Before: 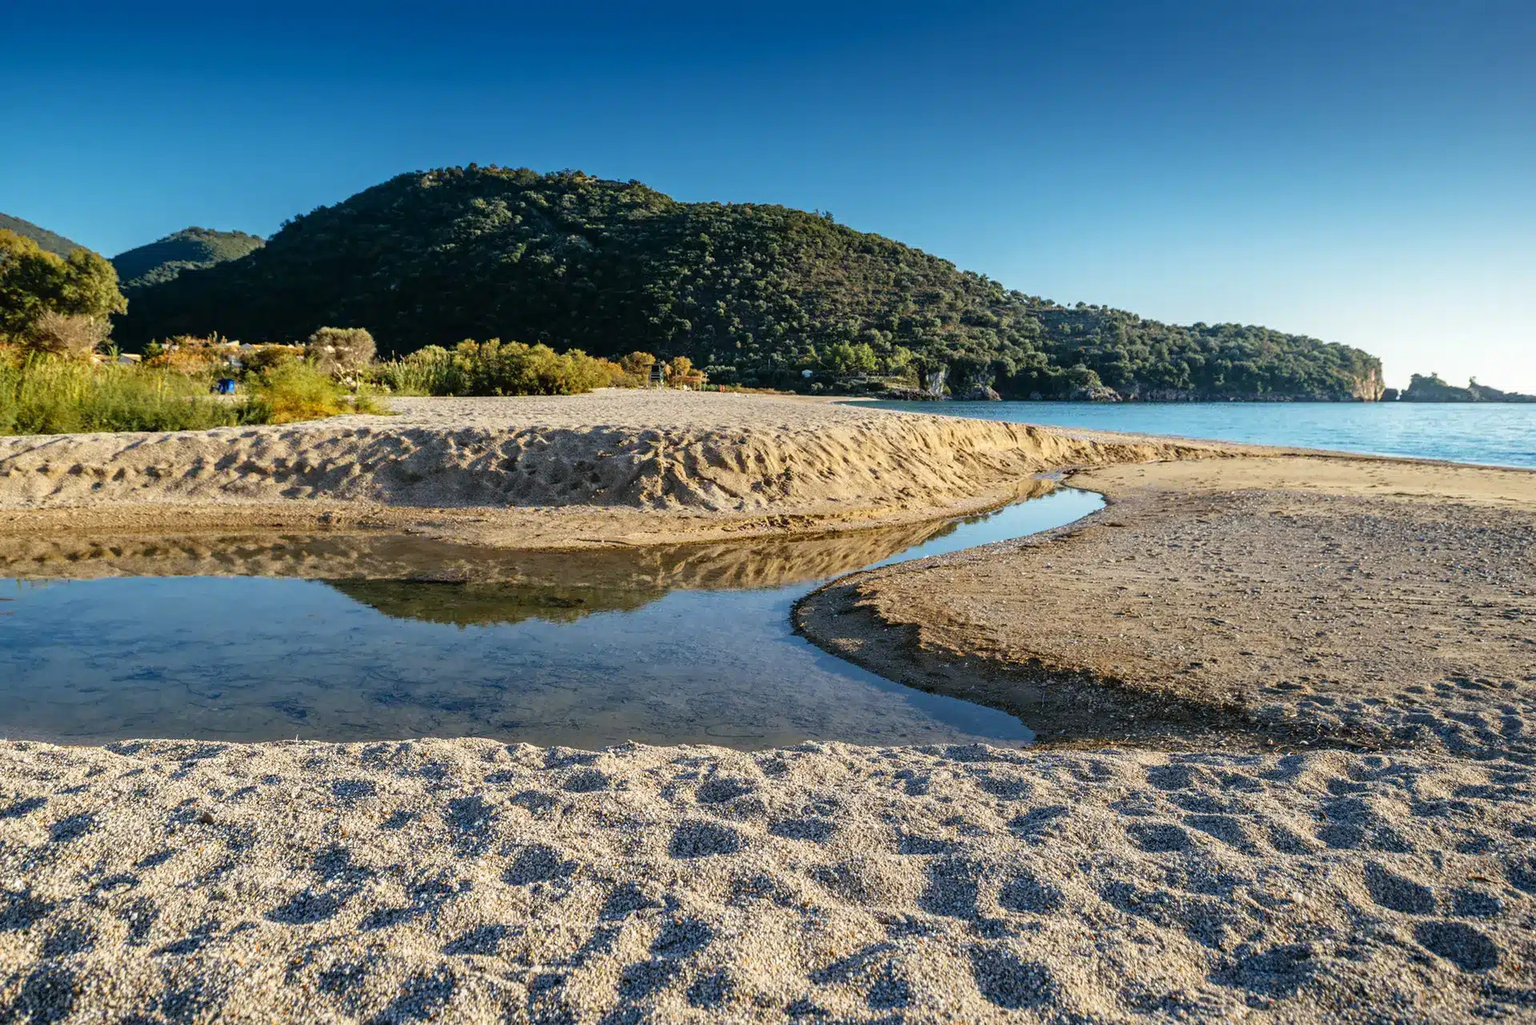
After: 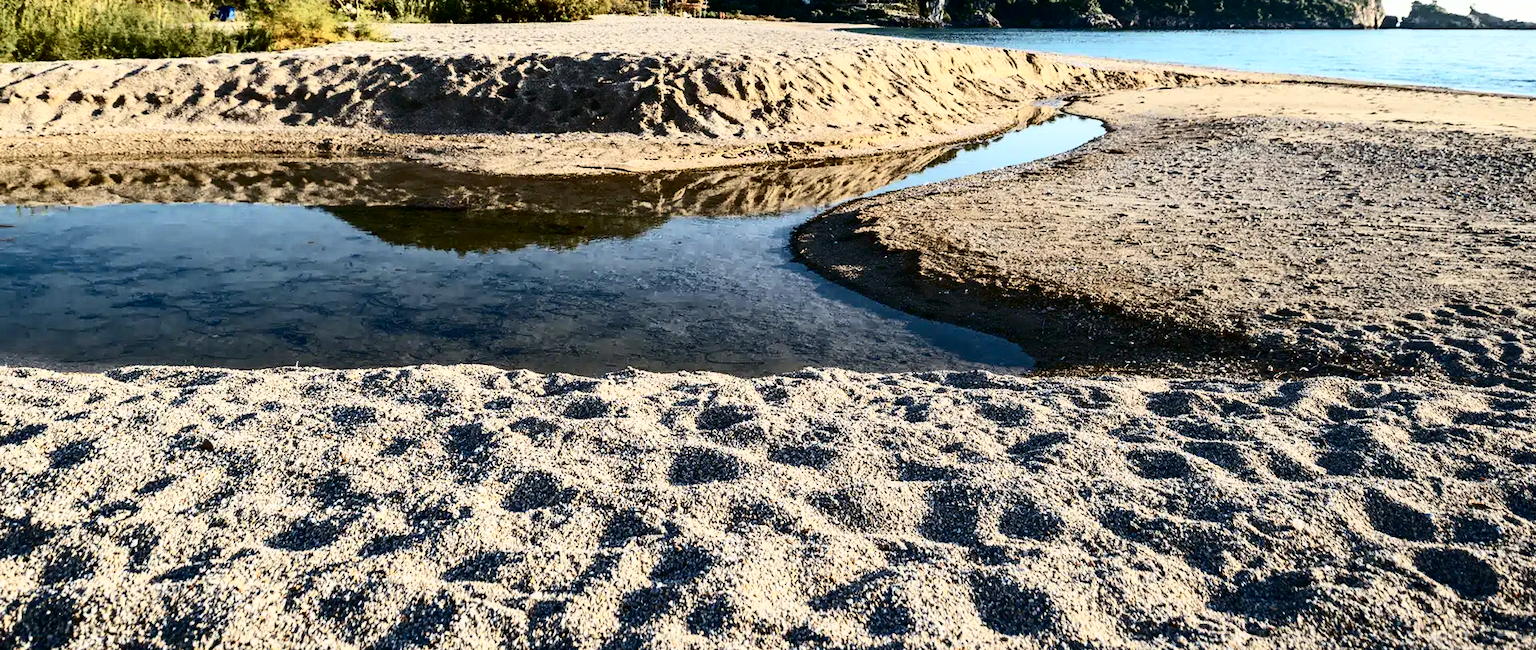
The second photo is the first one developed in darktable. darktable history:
crop and rotate: top 36.435%
contrast brightness saturation: contrast 0.5, saturation -0.1
